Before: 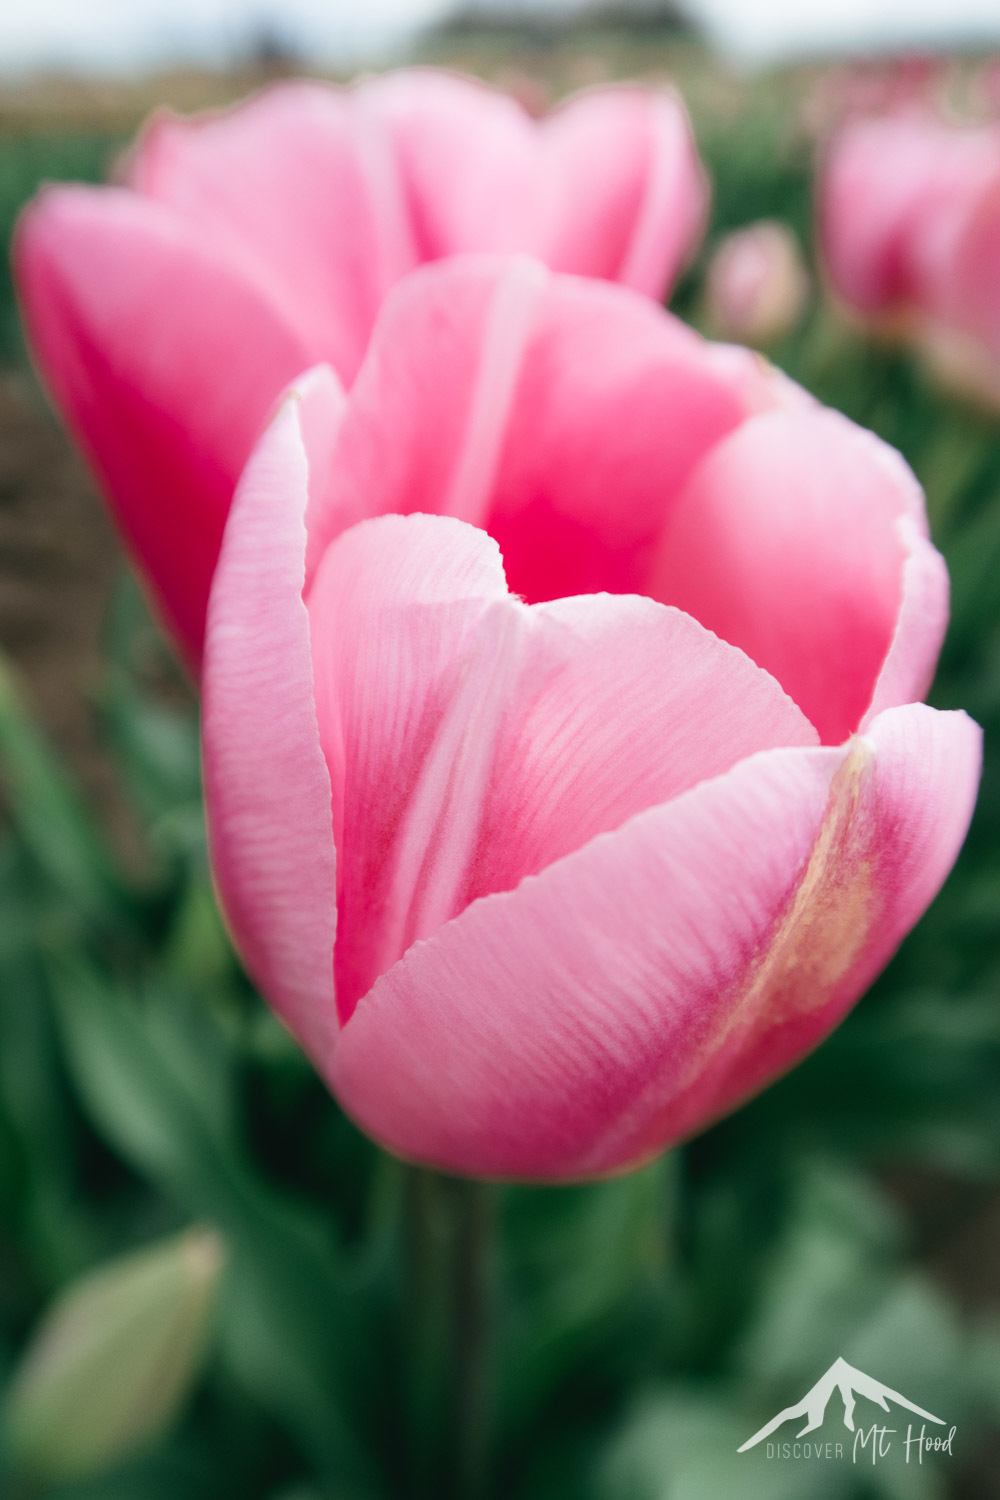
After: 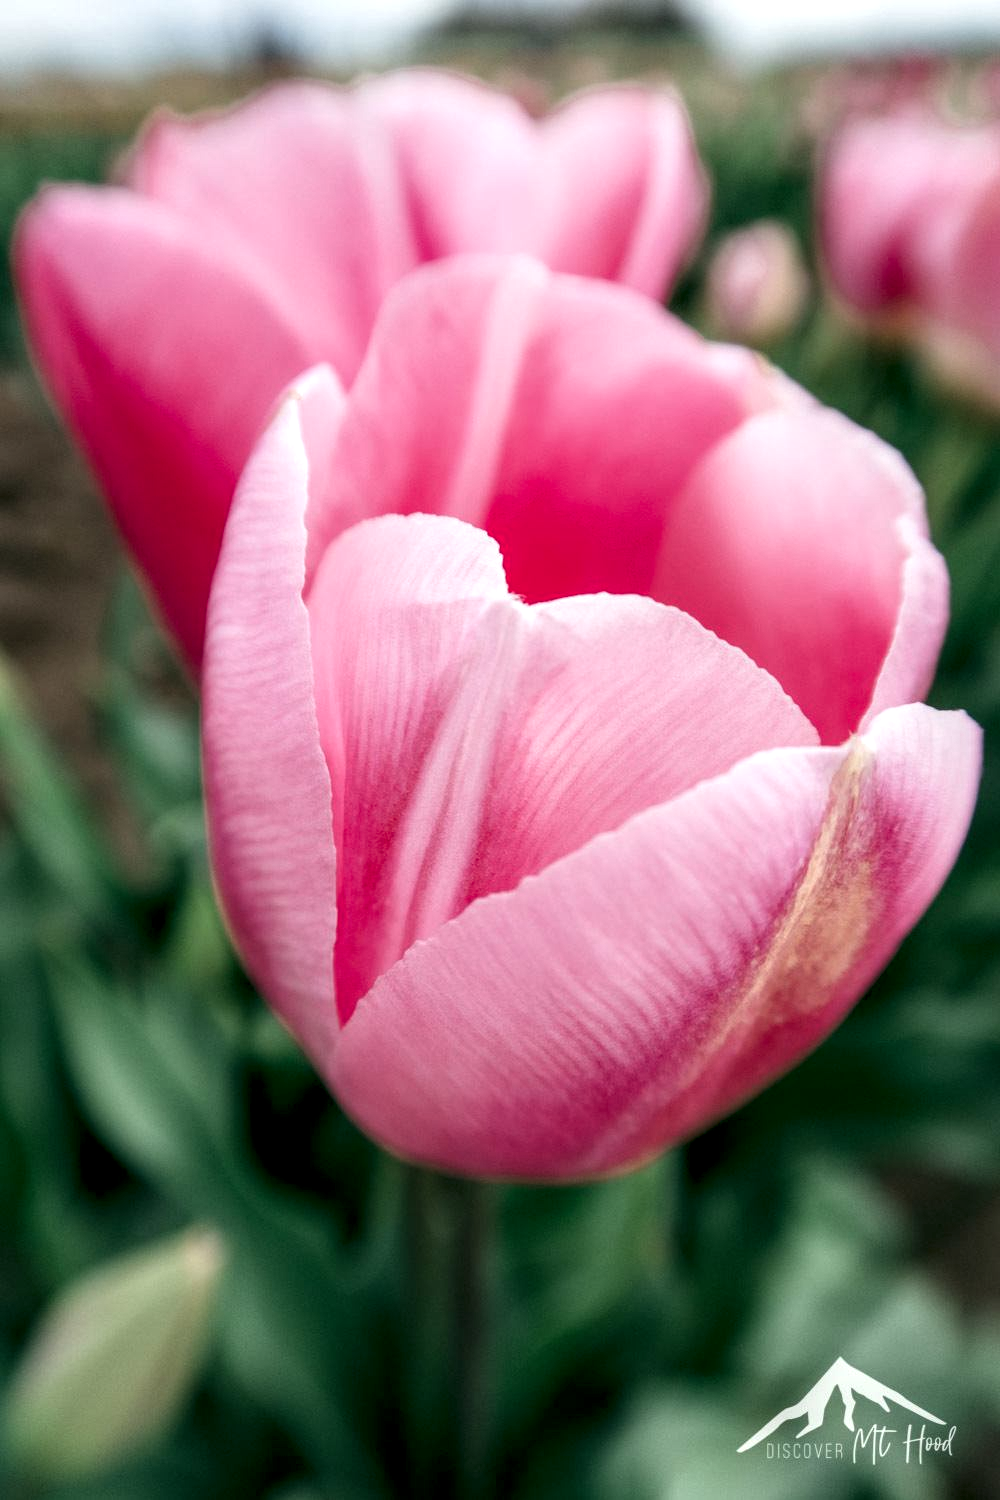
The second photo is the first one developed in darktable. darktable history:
local contrast: detail 155%
